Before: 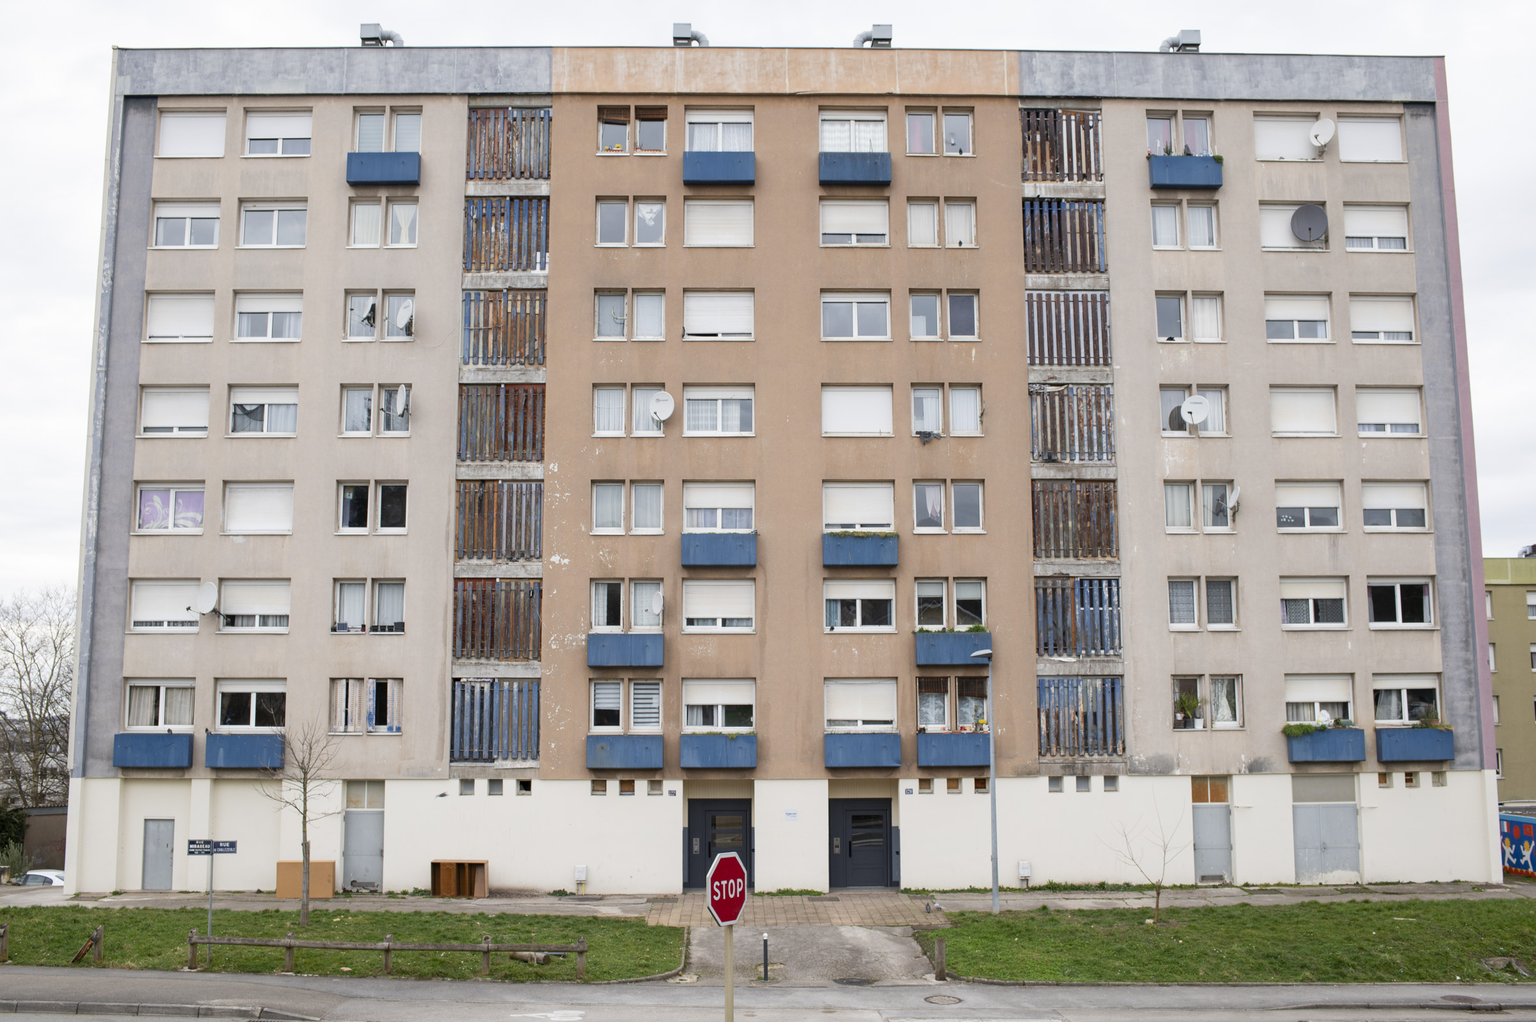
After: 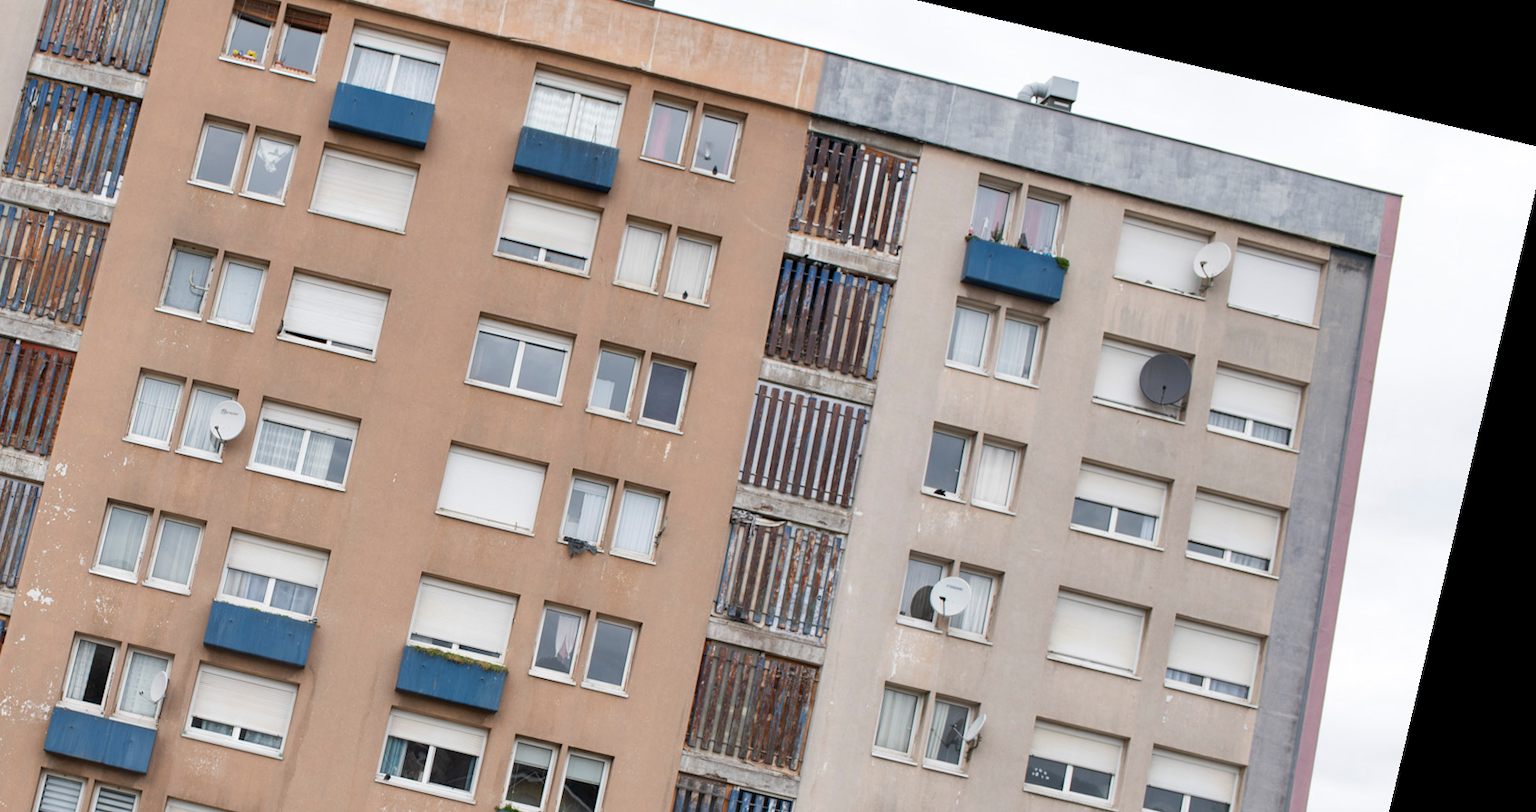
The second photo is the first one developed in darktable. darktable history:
crop: left 36.005%, top 18.293%, right 0.31%, bottom 38.444%
shadows and highlights: shadows 12, white point adjustment 1.2, soften with gaussian
rotate and perspective: rotation 13.27°, automatic cropping off
